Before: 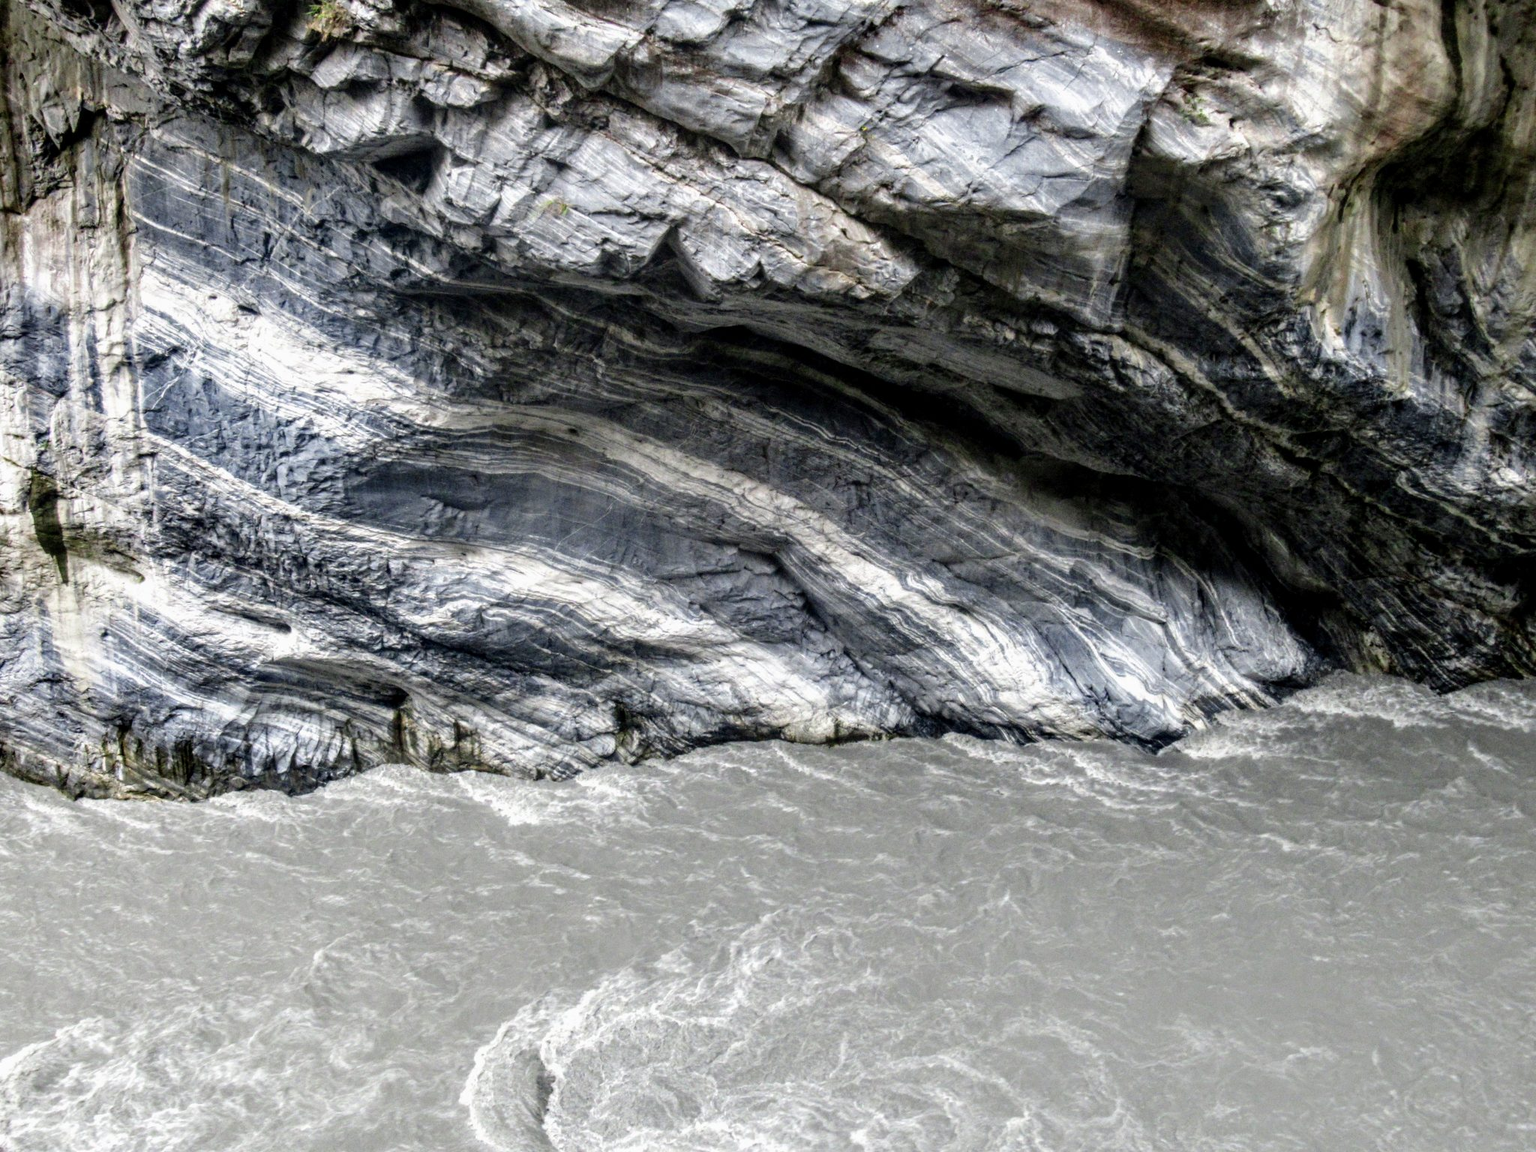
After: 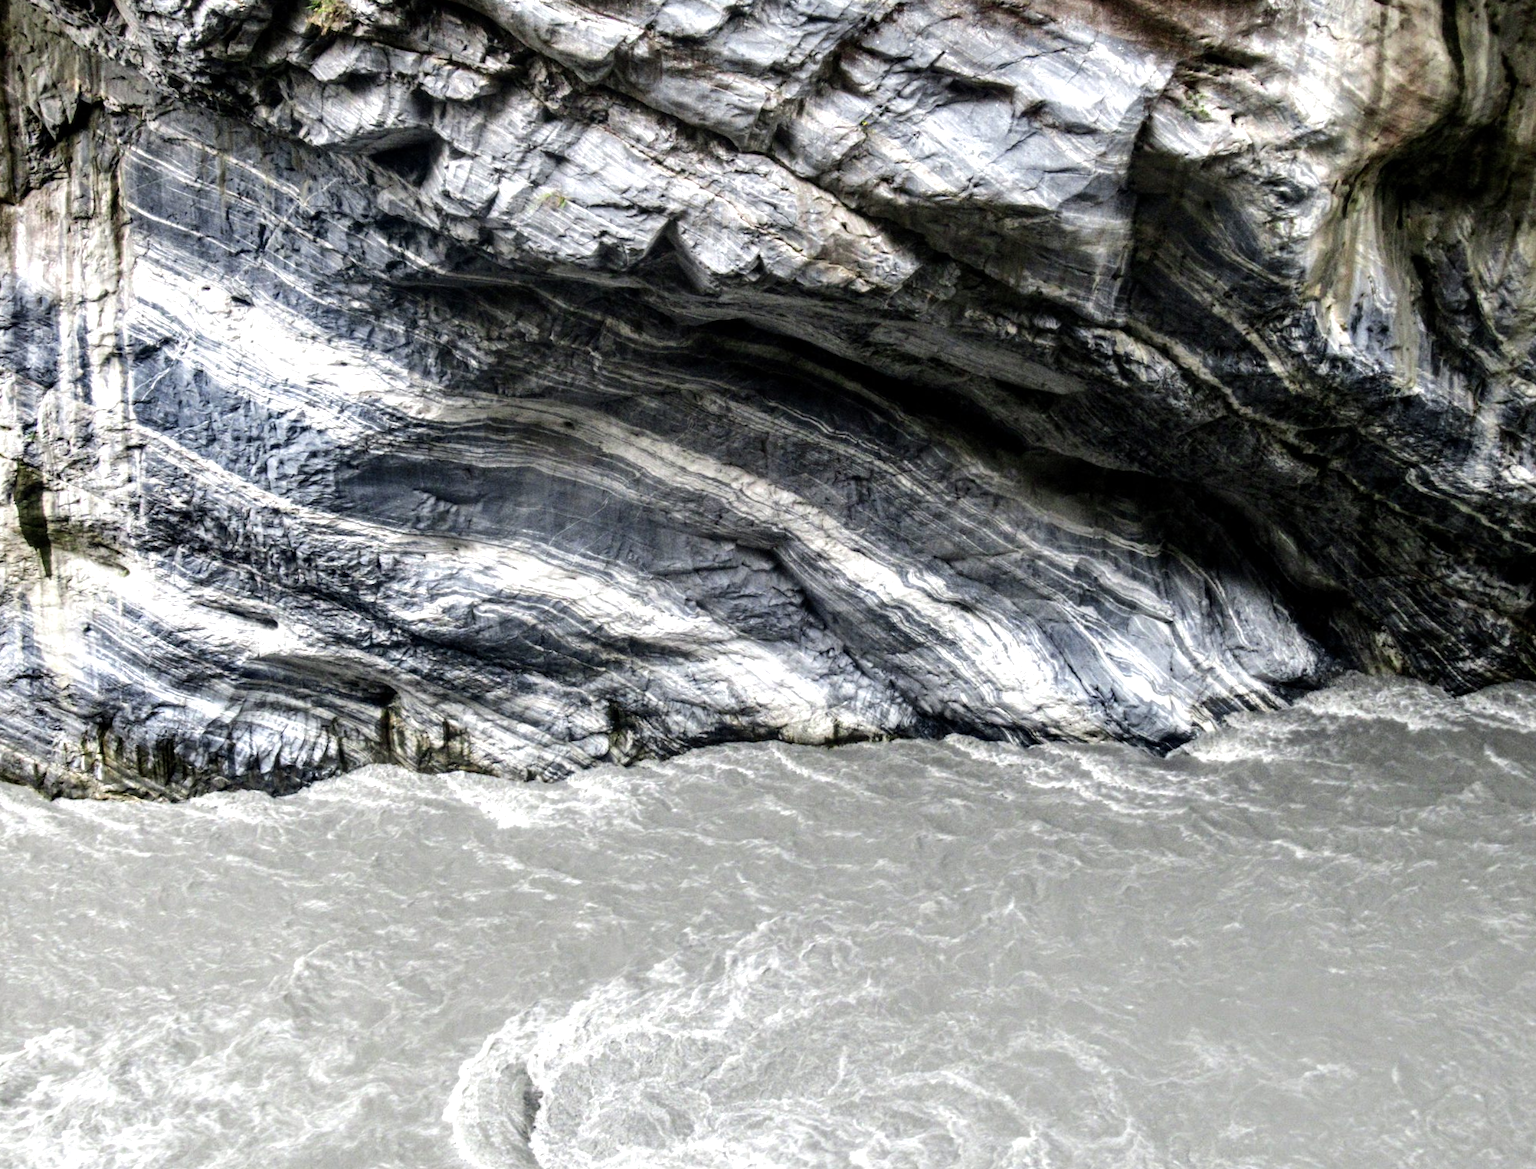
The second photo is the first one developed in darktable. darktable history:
tone equalizer: -8 EV -0.417 EV, -7 EV -0.389 EV, -6 EV -0.333 EV, -5 EV -0.222 EV, -3 EV 0.222 EV, -2 EV 0.333 EV, -1 EV 0.389 EV, +0 EV 0.417 EV, edges refinement/feathering 500, mask exposure compensation -1.57 EV, preserve details no
rotate and perspective: rotation 0.226°, lens shift (vertical) -0.042, crop left 0.023, crop right 0.982, crop top 0.006, crop bottom 0.994
